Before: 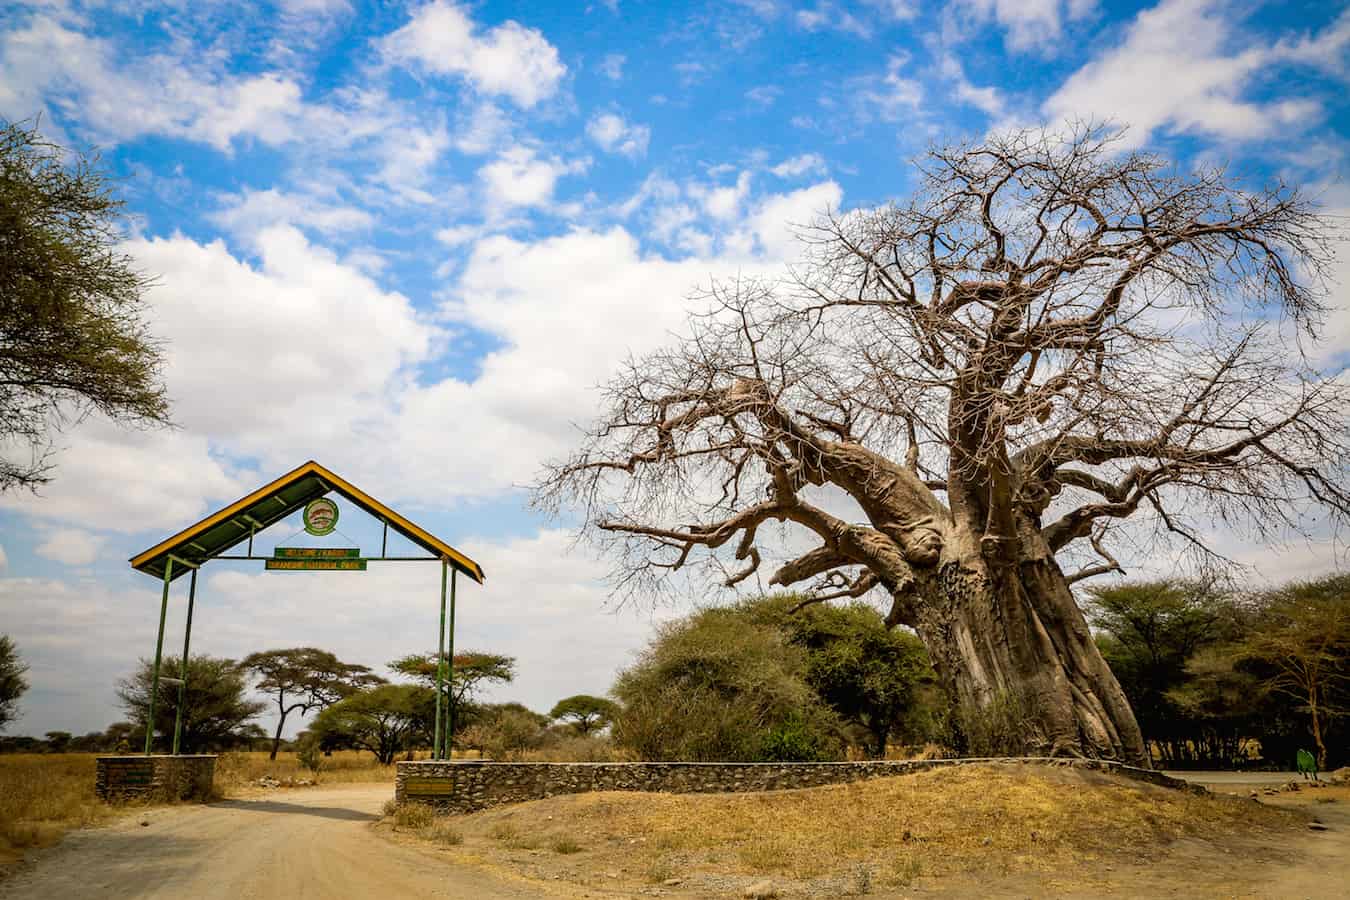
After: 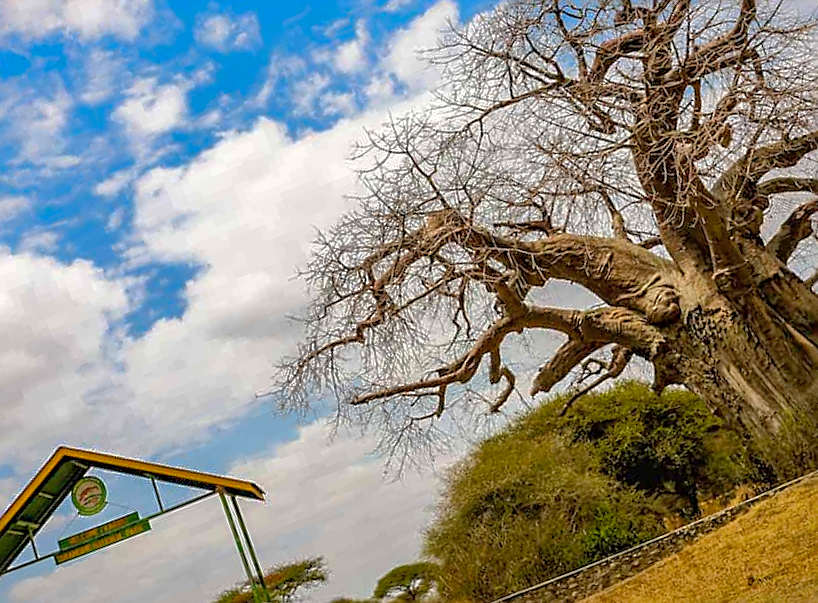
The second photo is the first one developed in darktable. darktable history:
sharpen: on, module defaults
shadows and highlights: highlights -59.82
crop and rotate: angle 21.29°, left 6.869%, right 3.652%, bottom 1.059%
color balance rgb: linear chroma grading › global chroma 15.491%, perceptual saturation grading › global saturation -2.231%, perceptual saturation grading › highlights -7.778%, perceptual saturation grading › mid-tones 8.568%, perceptual saturation grading › shadows 3.087%, global vibrance 20%
